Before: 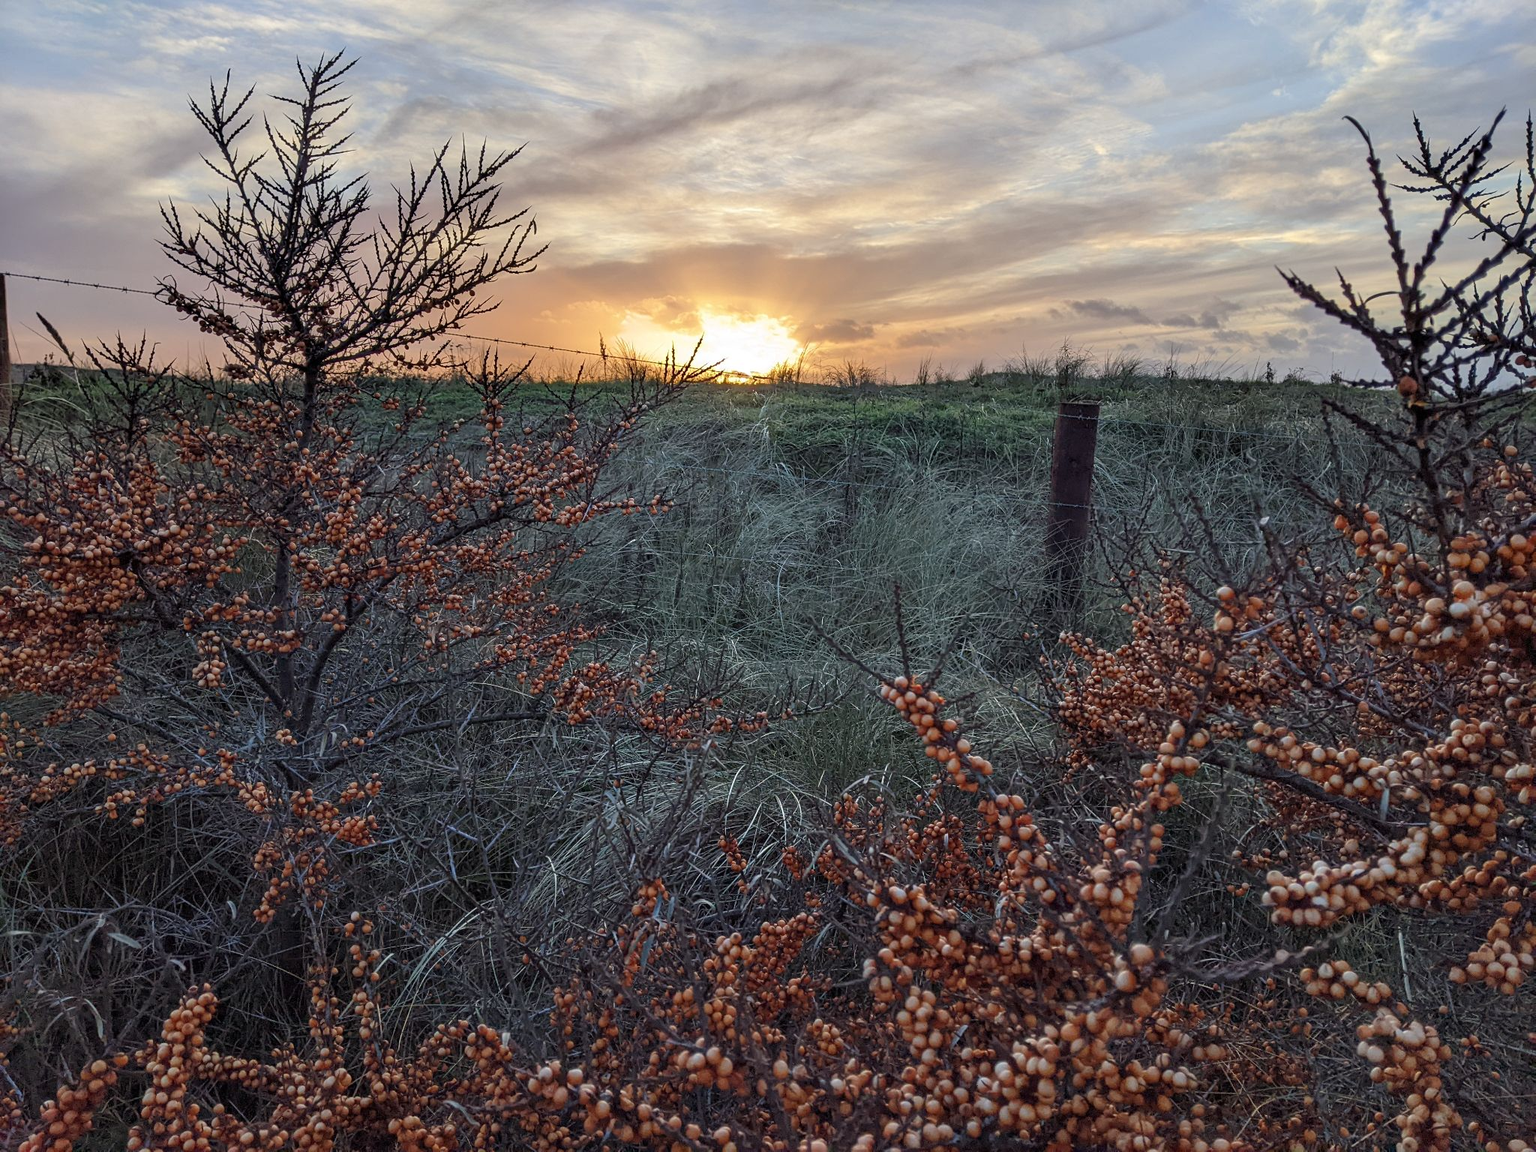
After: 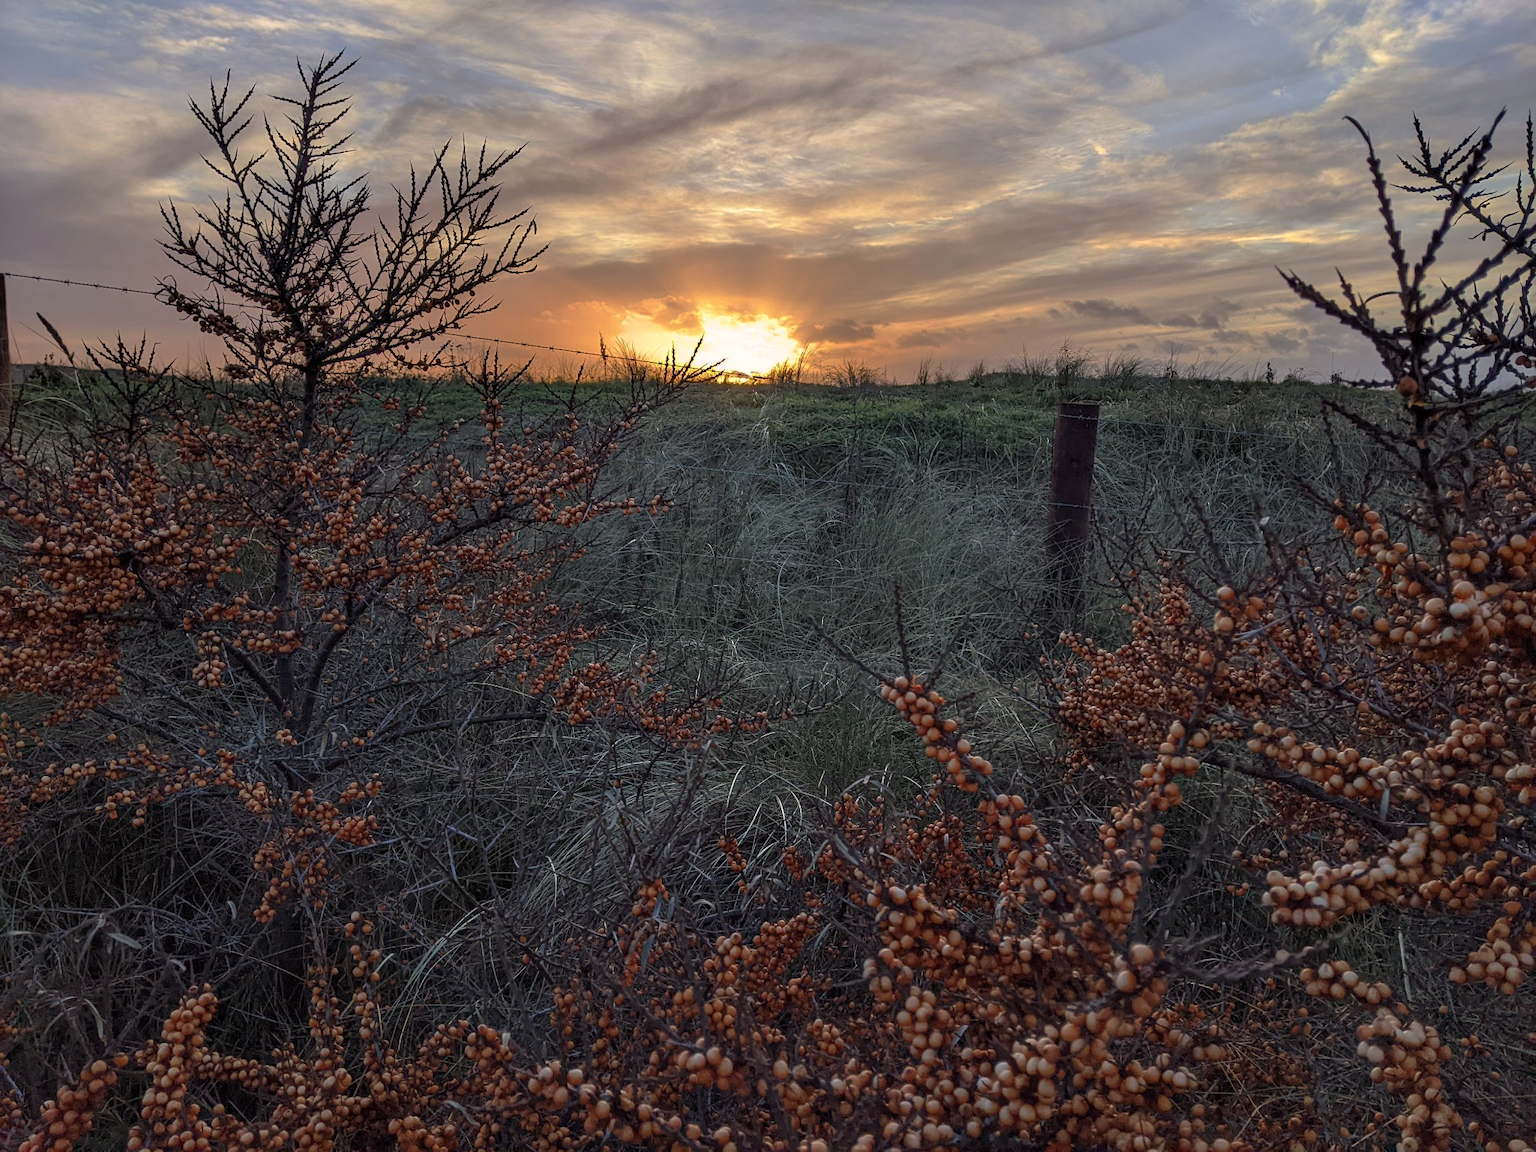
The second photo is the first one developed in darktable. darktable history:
base curve: curves: ch0 [(0, 0) (0.595, 0.418) (1, 1)], preserve colors none
color correction: highlights a* 3.84, highlights b* 5.07
